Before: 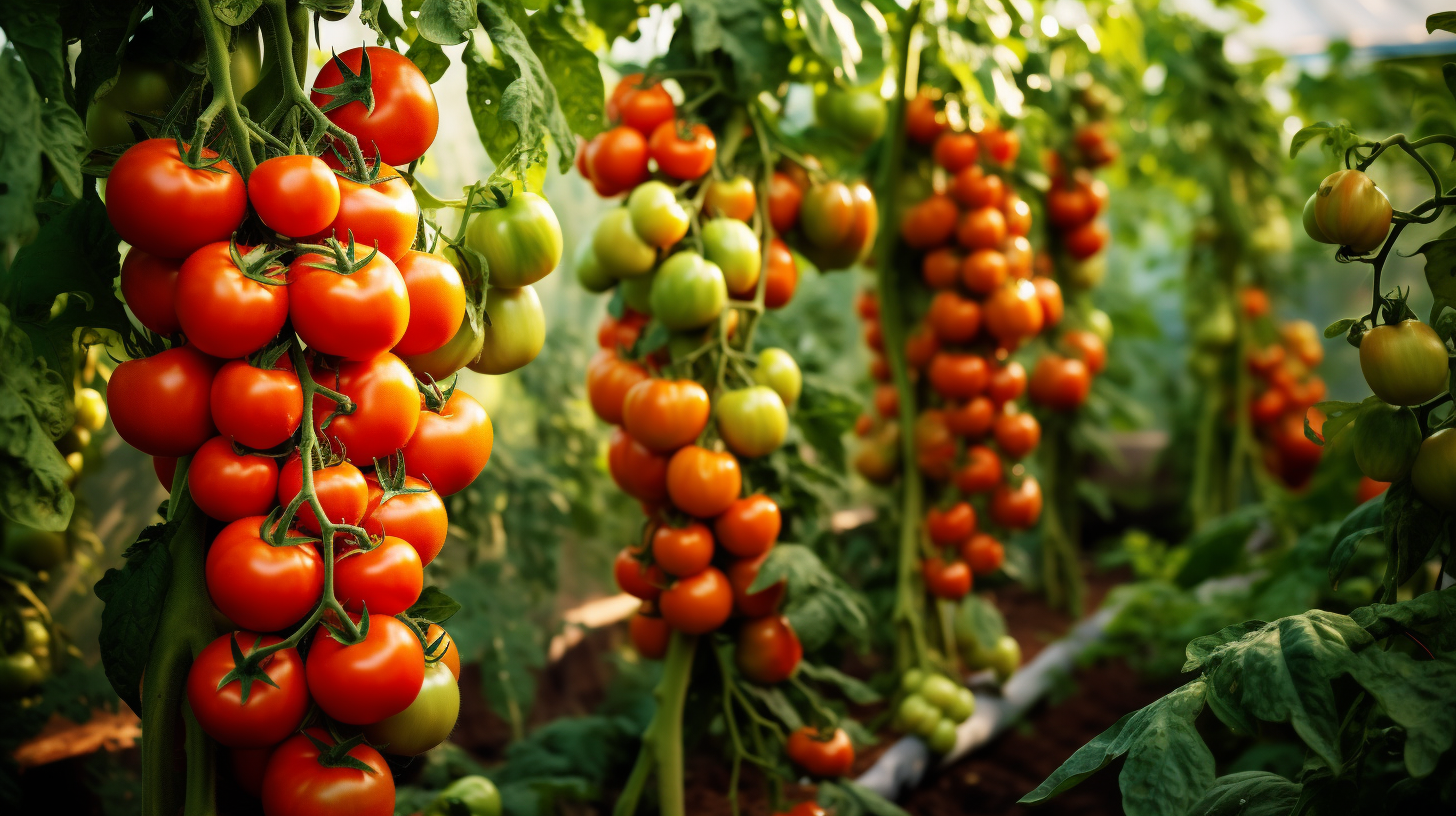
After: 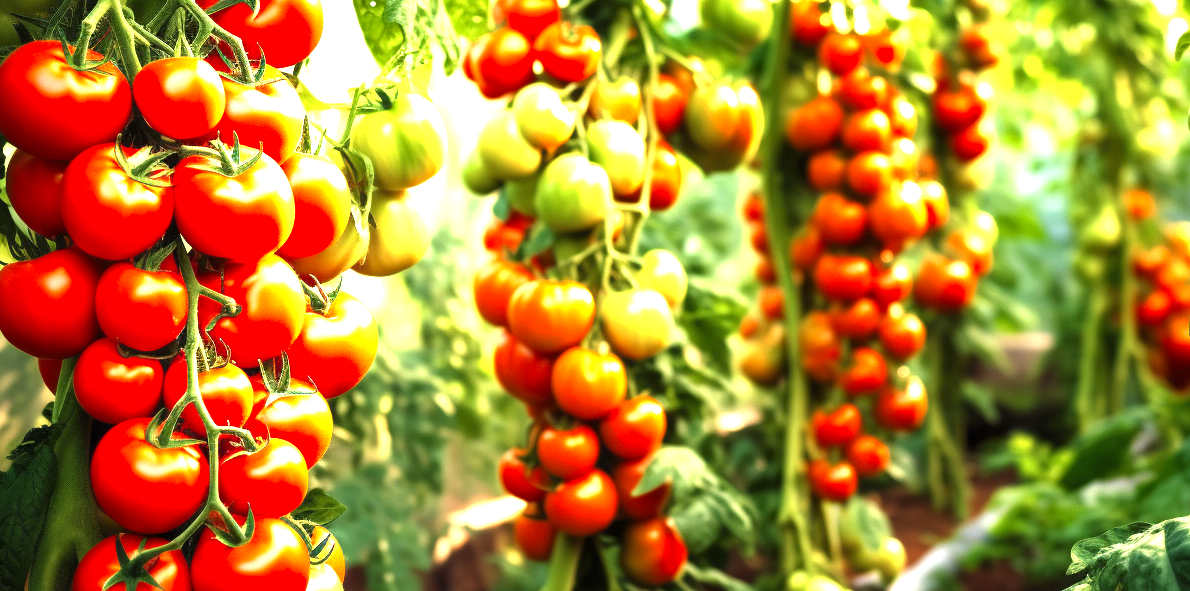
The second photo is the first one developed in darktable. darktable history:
exposure: black level correction 0, exposure 1.758 EV, compensate highlight preservation false
color zones: curves: ch0 [(0.004, 0.305) (0.261, 0.623) (0.389, 0.399) (0.708, 0.571) (0.947, 0.34)]; ch1 [(0.025, 0.645) (0.229, 0.584) (0.326, 0.551) (0.484, 0.262) (0.757, 0.643)], mix -63.6%
local contrast: highlights 100%, shadows 97%, detail 119%, midtone range 0.2
crop: left 7.915%, top 12.103%, right 10.333%, bottom 15.428%
